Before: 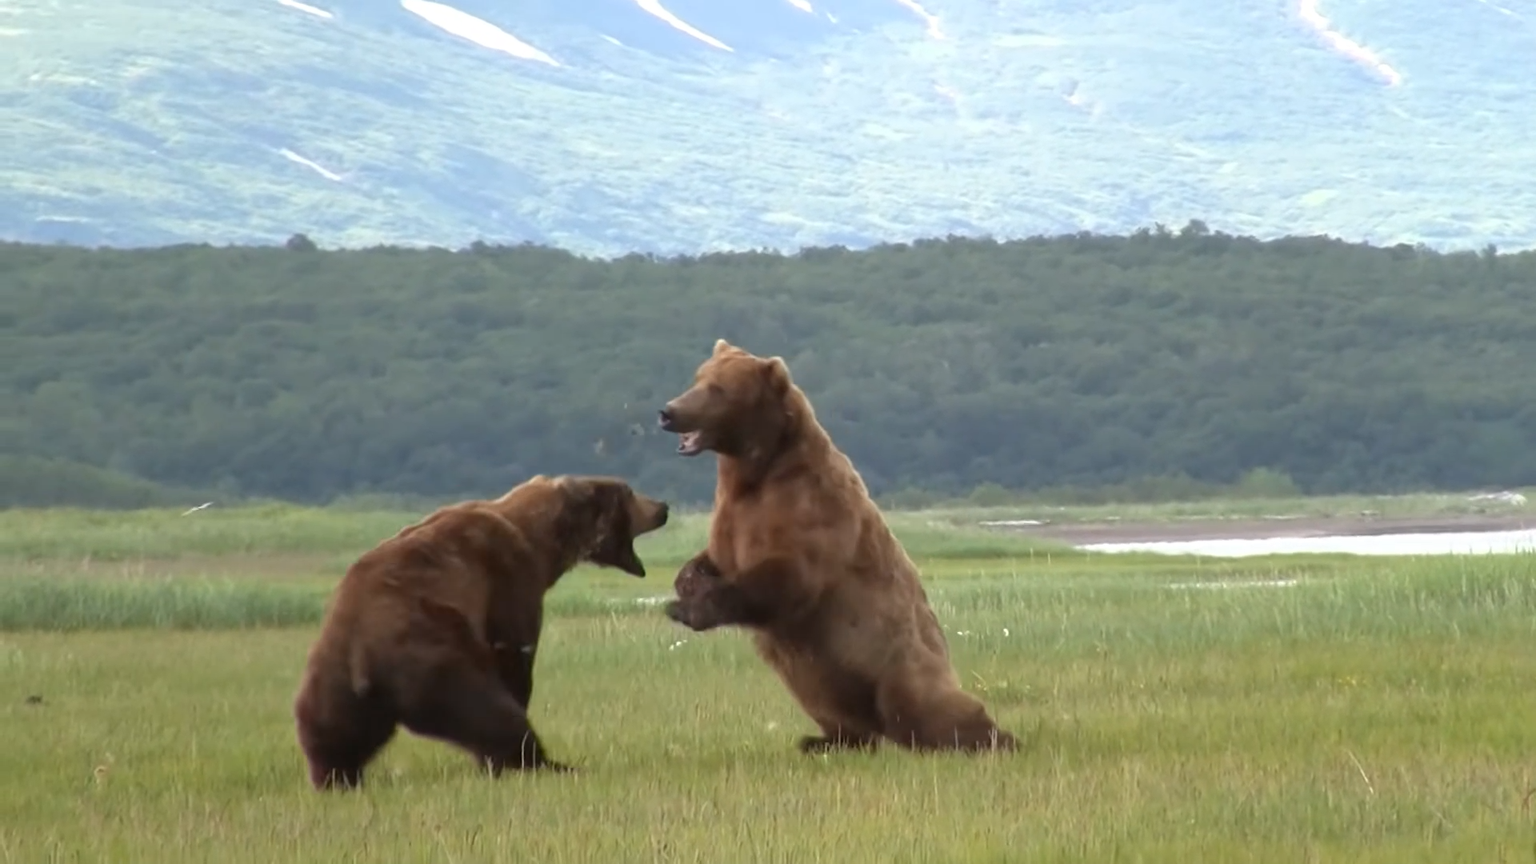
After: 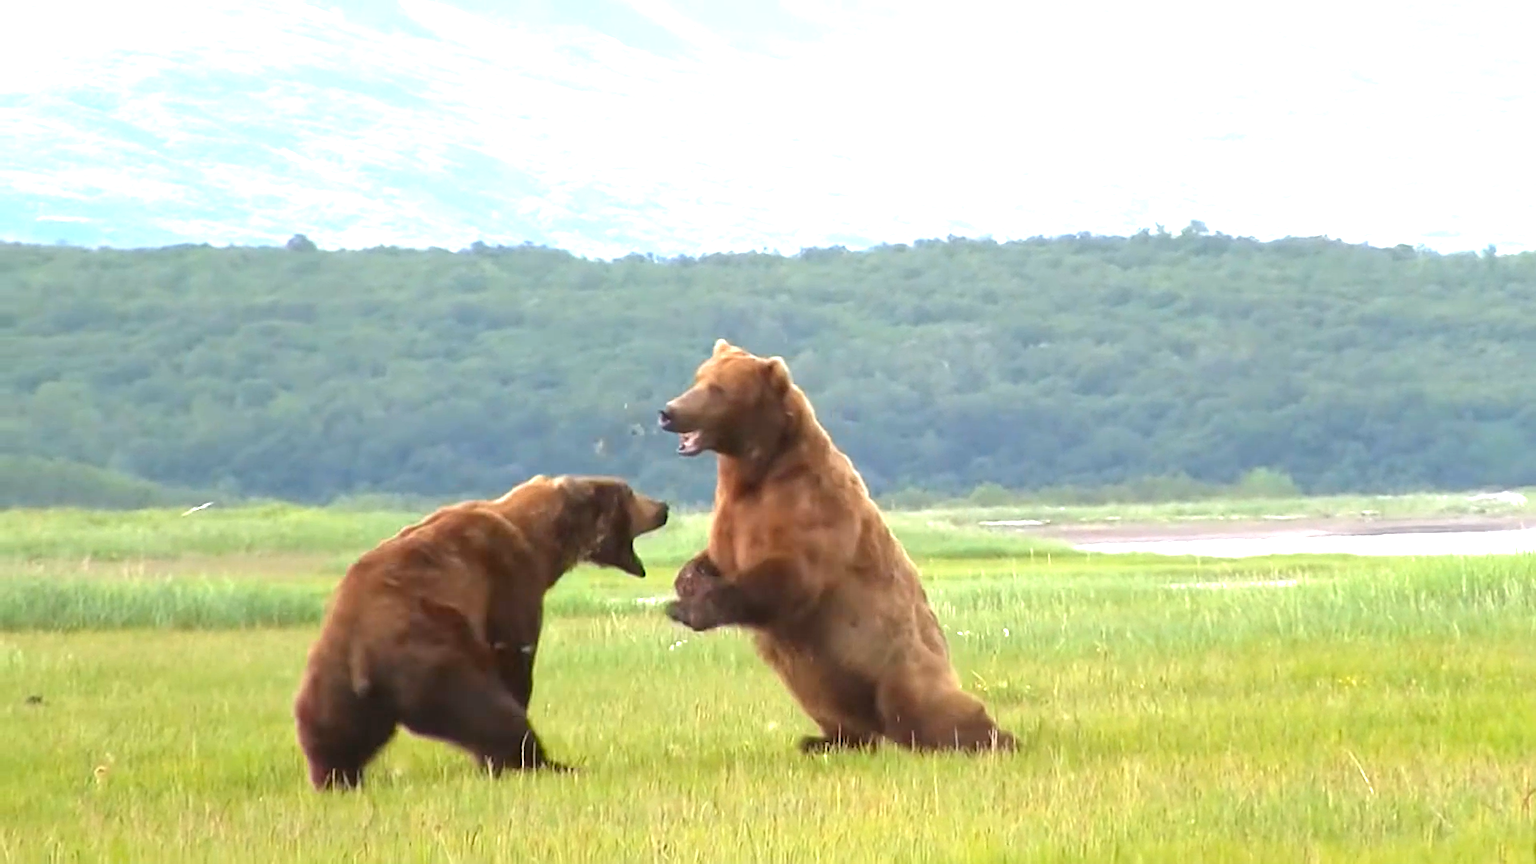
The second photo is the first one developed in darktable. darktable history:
color correction: saturation 1.32
exposure: black level correction 0, exposure 1.1 EV, compensate exposure bias true, compensate highlight preservation false
sharpen: on, module defaults
